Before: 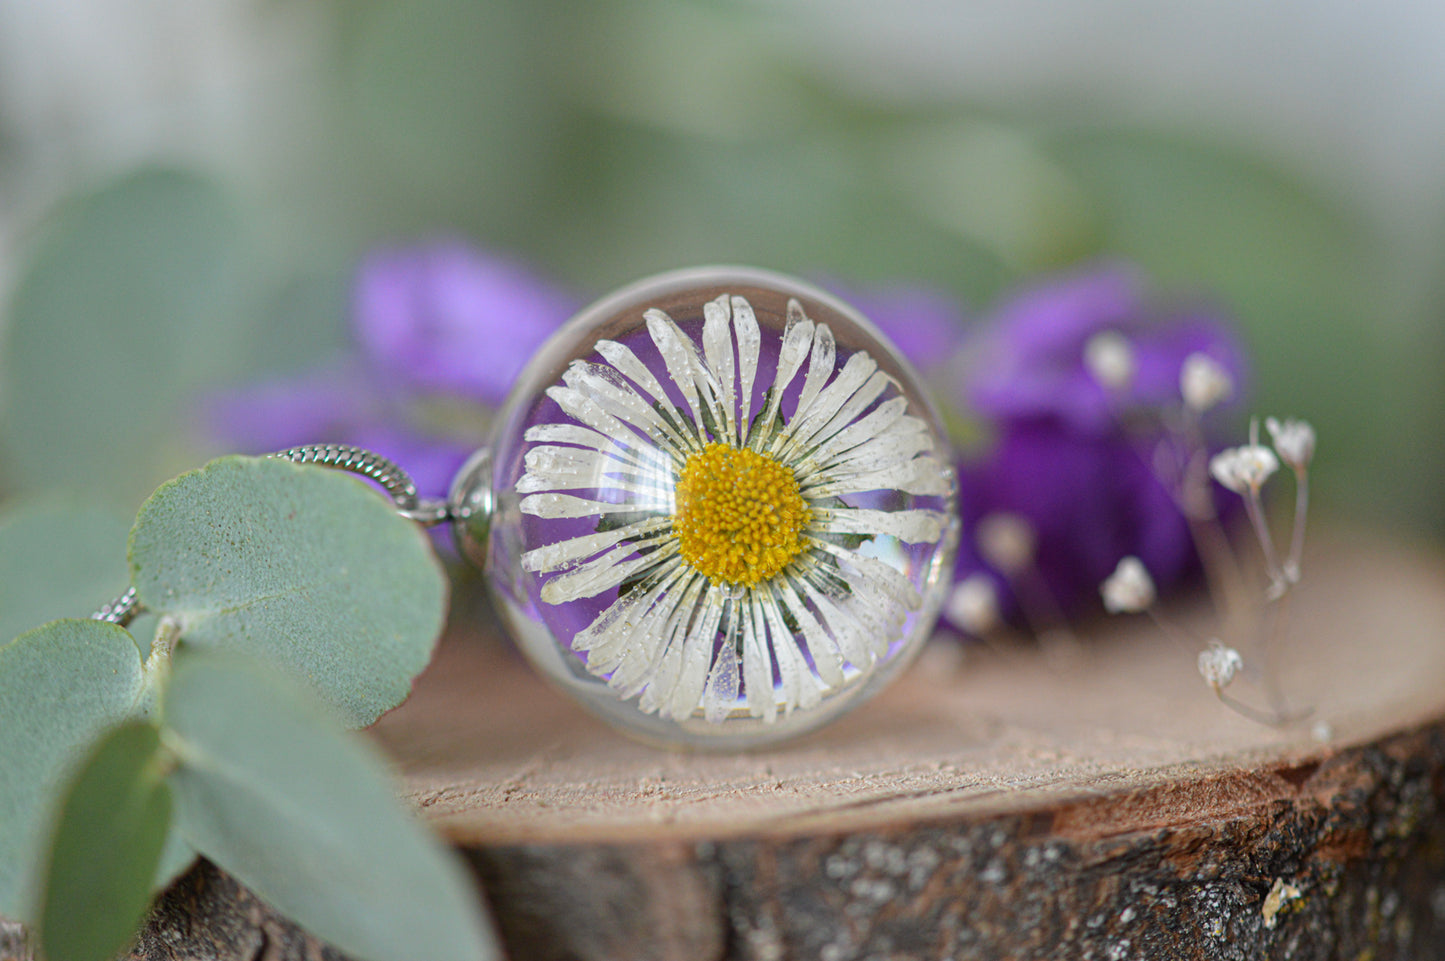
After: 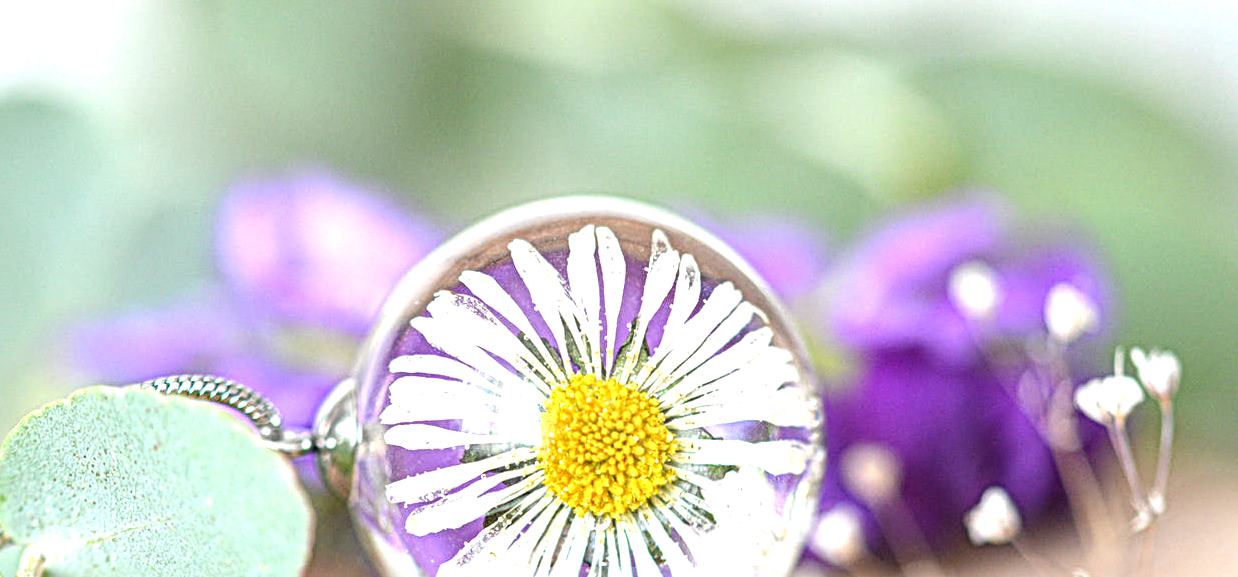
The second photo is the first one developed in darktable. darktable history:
crop and rotate: left 9.388%, top 7.251%, right 4.925%, bottom 32.627%
local contrast: on, module defaults
exposure: black level correction 0, exposure 1.386 EV, compensate highlight preservation false
vignetting: fall-off start 116.42%, fall-off radius 58.46%, saturation -0.027, center (-0.124, -0.003), unbound false
sharpen: radius 3.981
